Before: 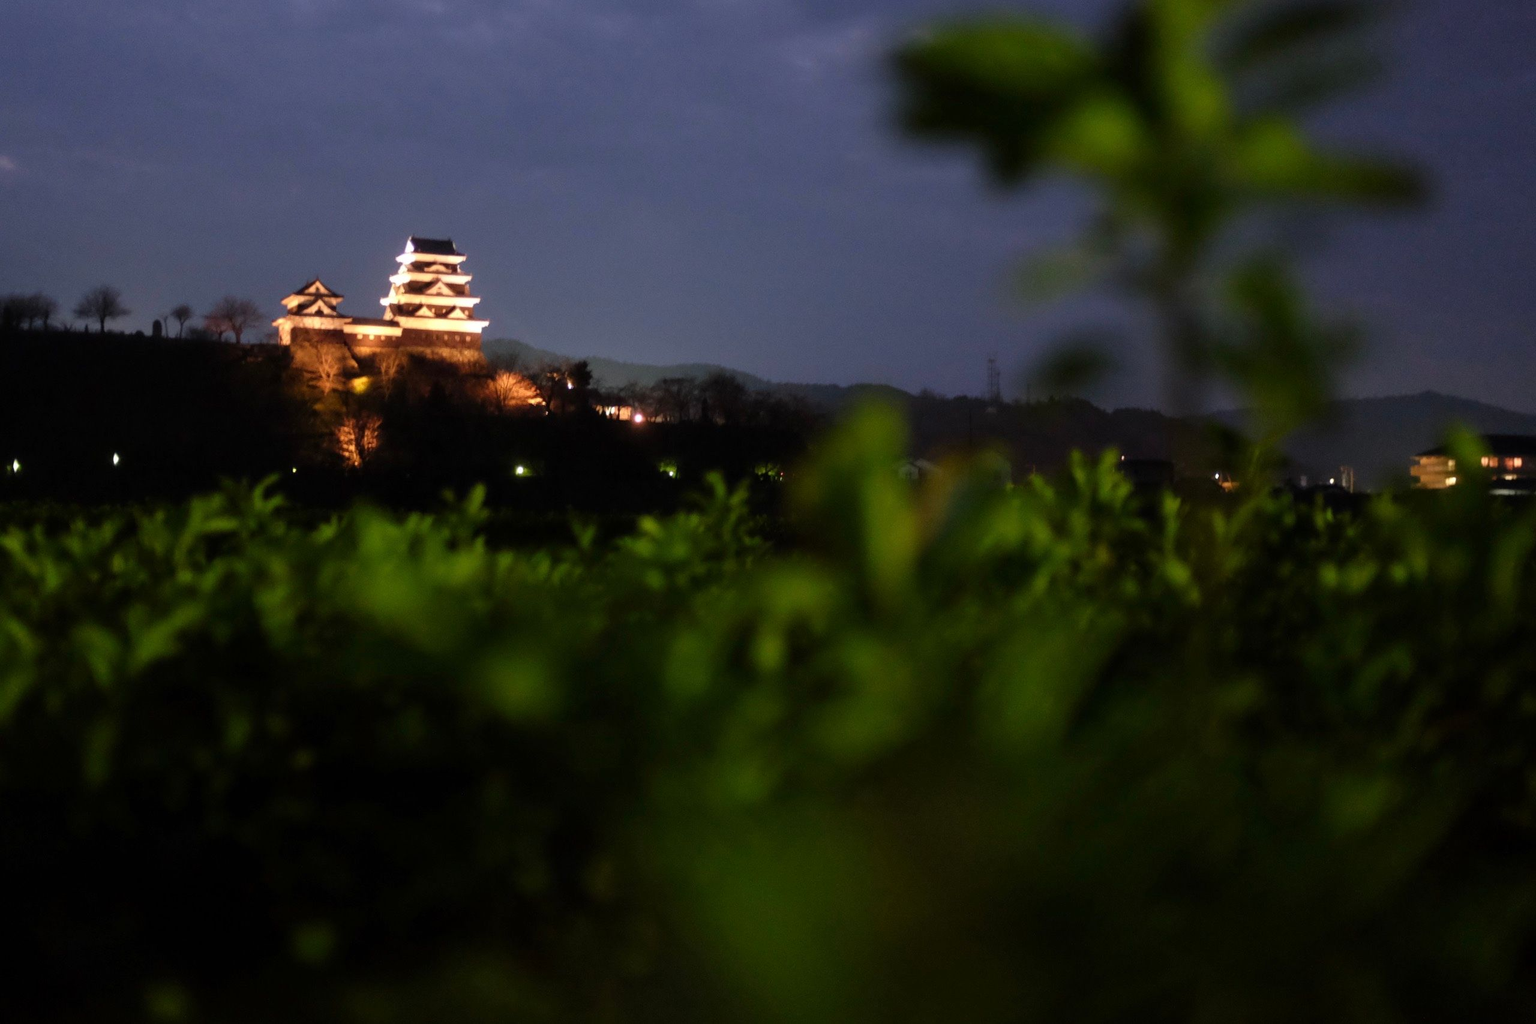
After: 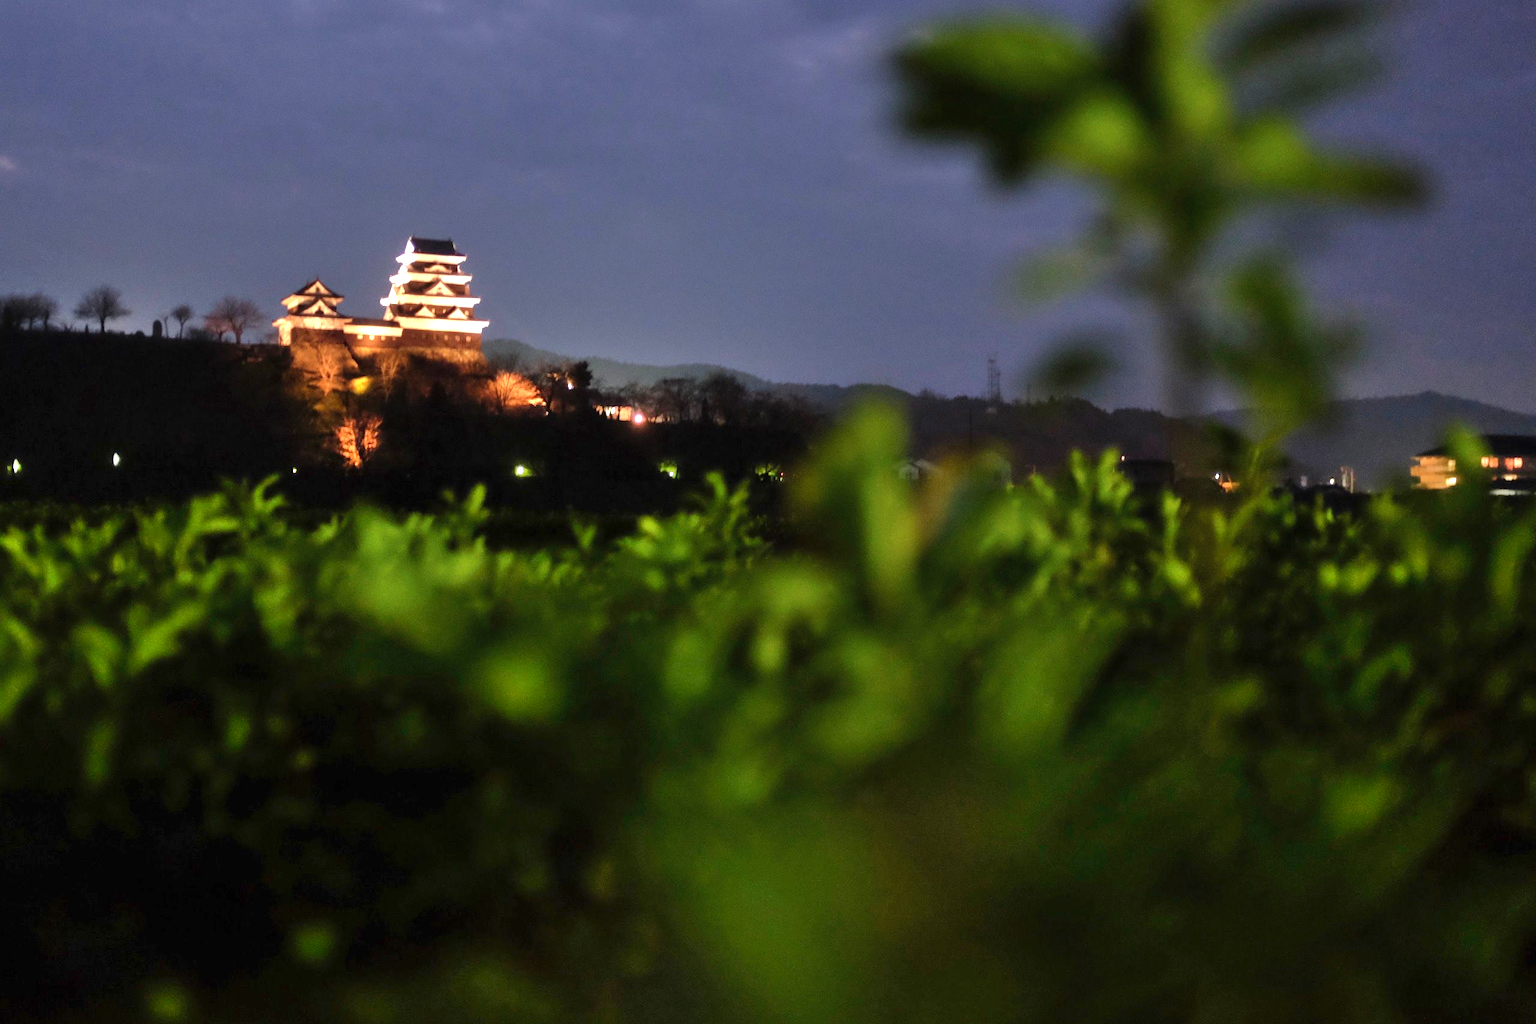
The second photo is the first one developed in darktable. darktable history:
base curve: curves: ch0 [(0, 0) (0.74, 0.67) (1, 1)]
rotate and perspective: automatic cropping off
tone equalizer: on, module defaults
exposure: black level correction 0, exposure 0.7 EV, compensate exposure bias true, compensate highlight preservation false
shadows and highlights: soften with gaussian
